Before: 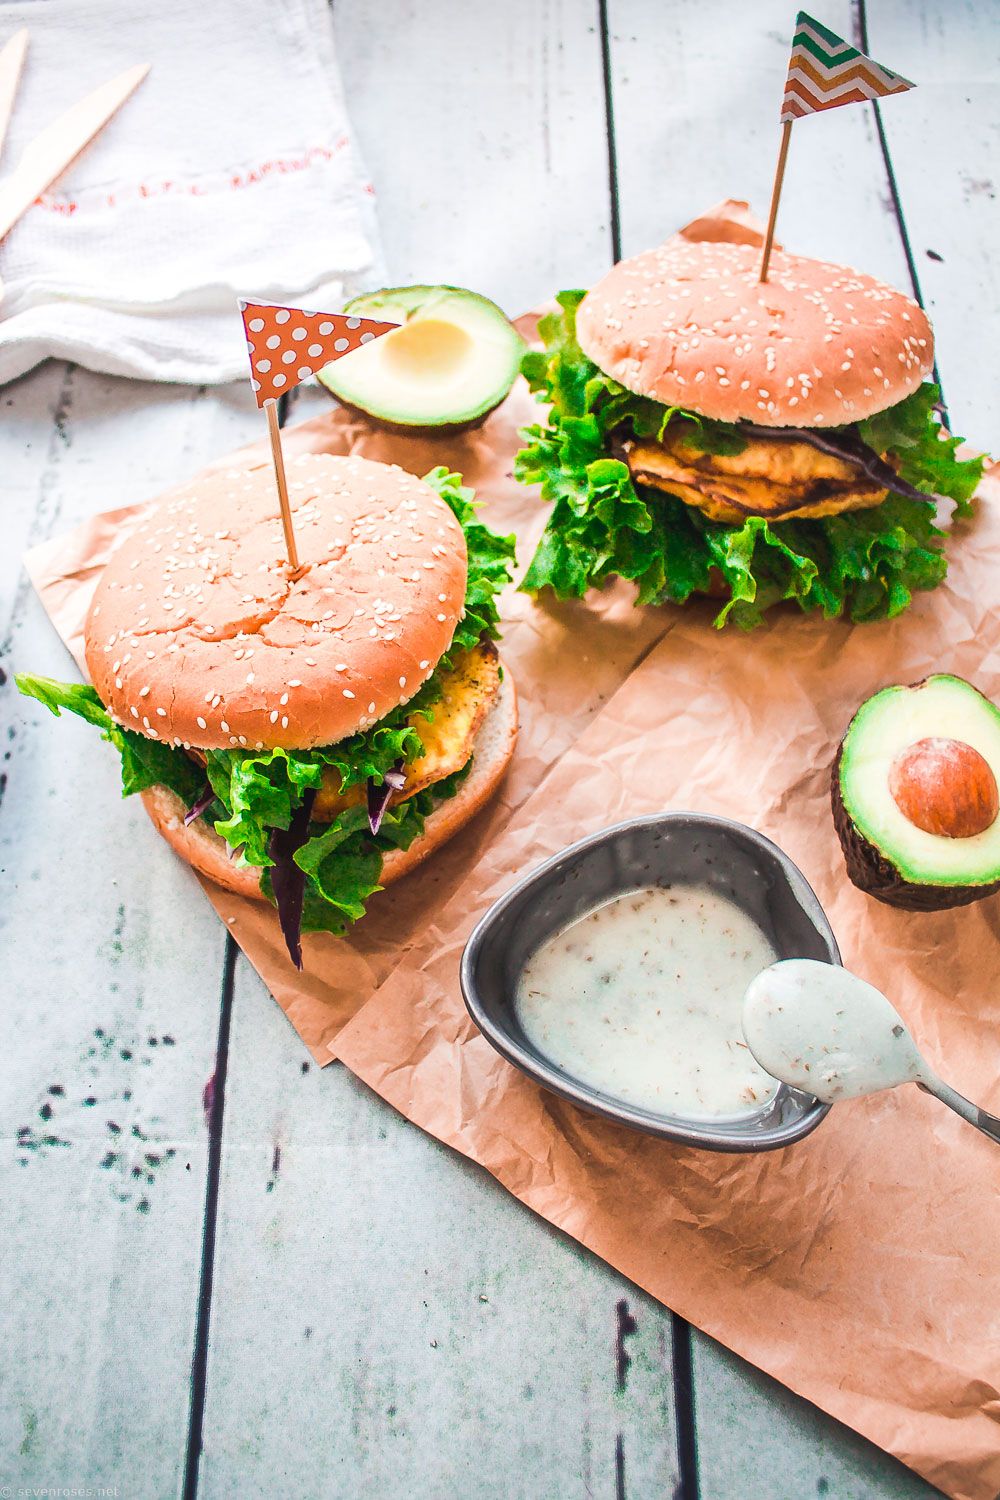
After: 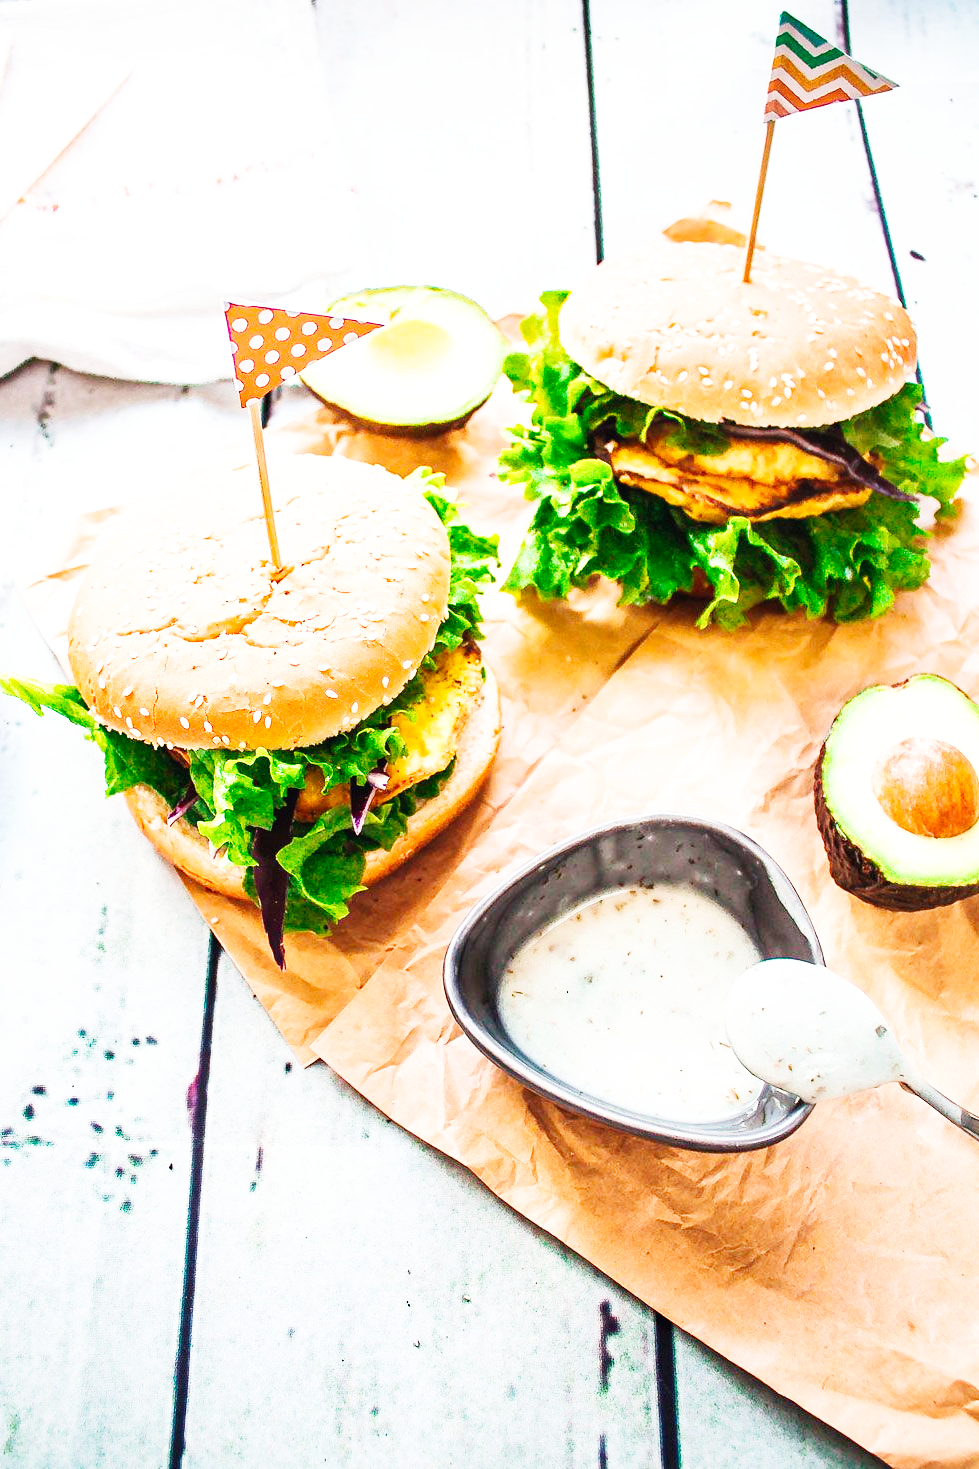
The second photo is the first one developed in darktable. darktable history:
base curve: curves: ch0 [(0, 0.003) (0.001, 0.002) (0.006, 0.004) (0.02, 0.022) (0.048, 0.086) (0.094, 0.234) (0.162, 0.431) (0.258, 0.629) (0.385, 0.8) (0.548, 0.918) (0.751, 0.988) (1, 1)], preserve colors none
crop: left 1.743%, right 0.268%, bottom 2.011%
haze removal: compatibility mode true, adaptive false
